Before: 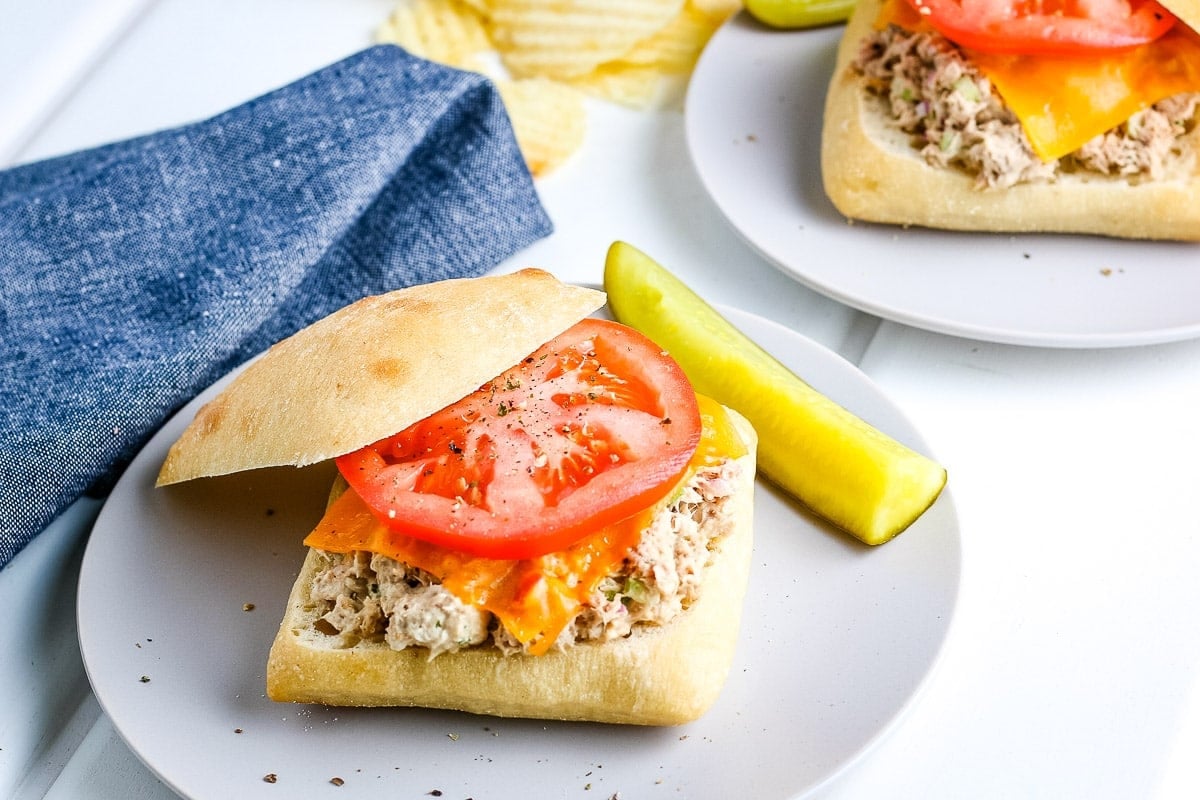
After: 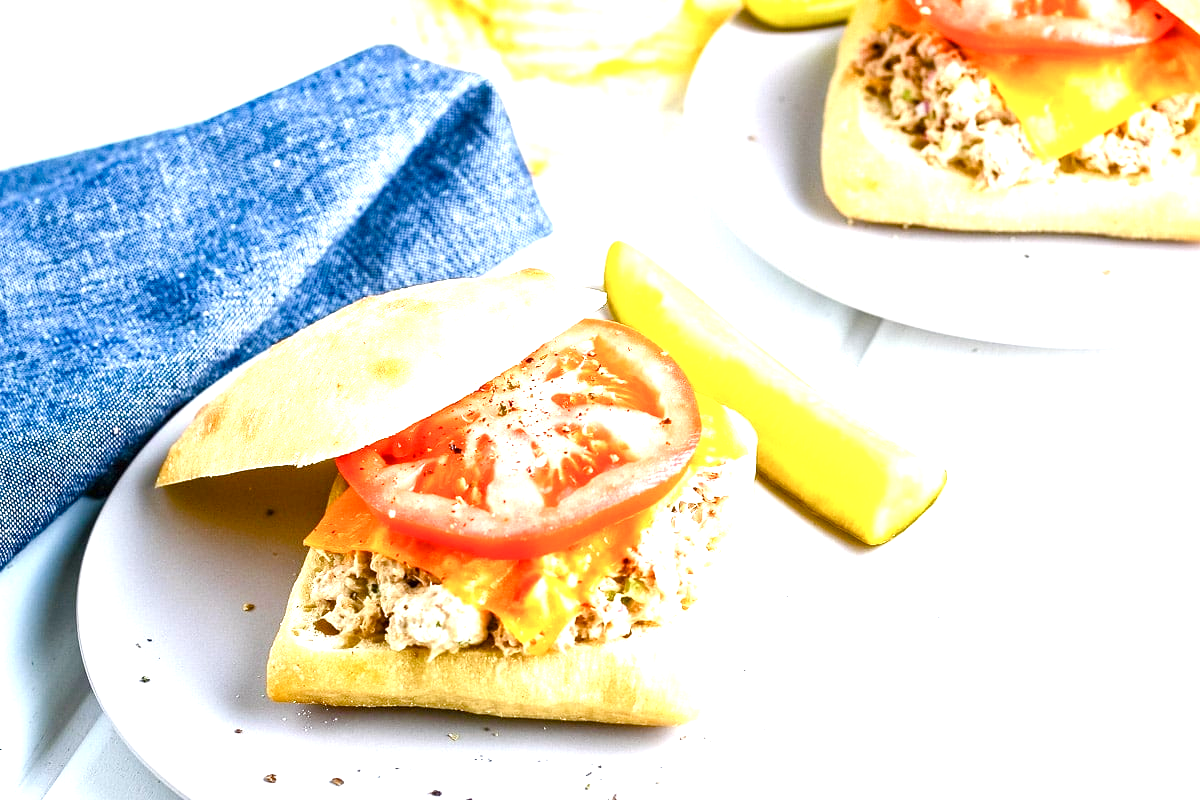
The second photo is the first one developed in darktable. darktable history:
color balance rgb: perceptual saturation grading › global saturation 20%, perceptual saturation grading › highlights -25%, perceptual saturation grading › shadows 50%
exposure: black level correction 0, exposure 1.2 EV, compensate highlight preservation false
